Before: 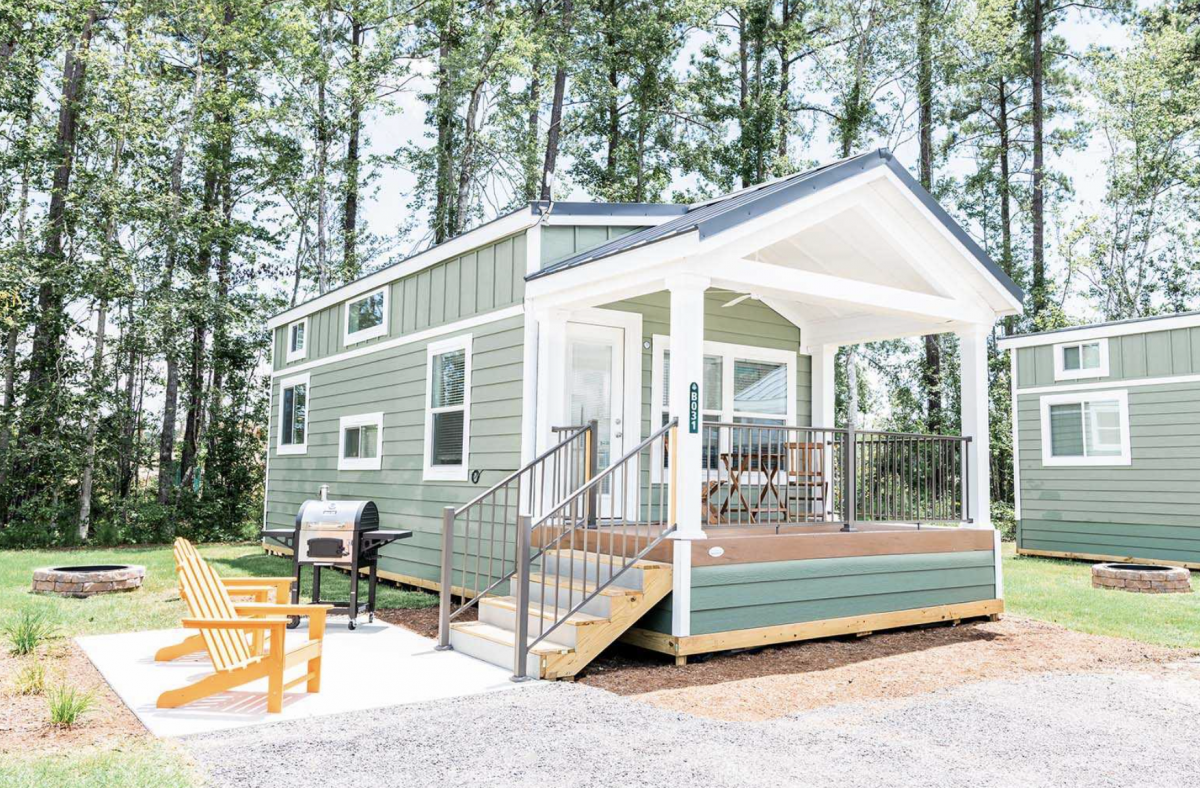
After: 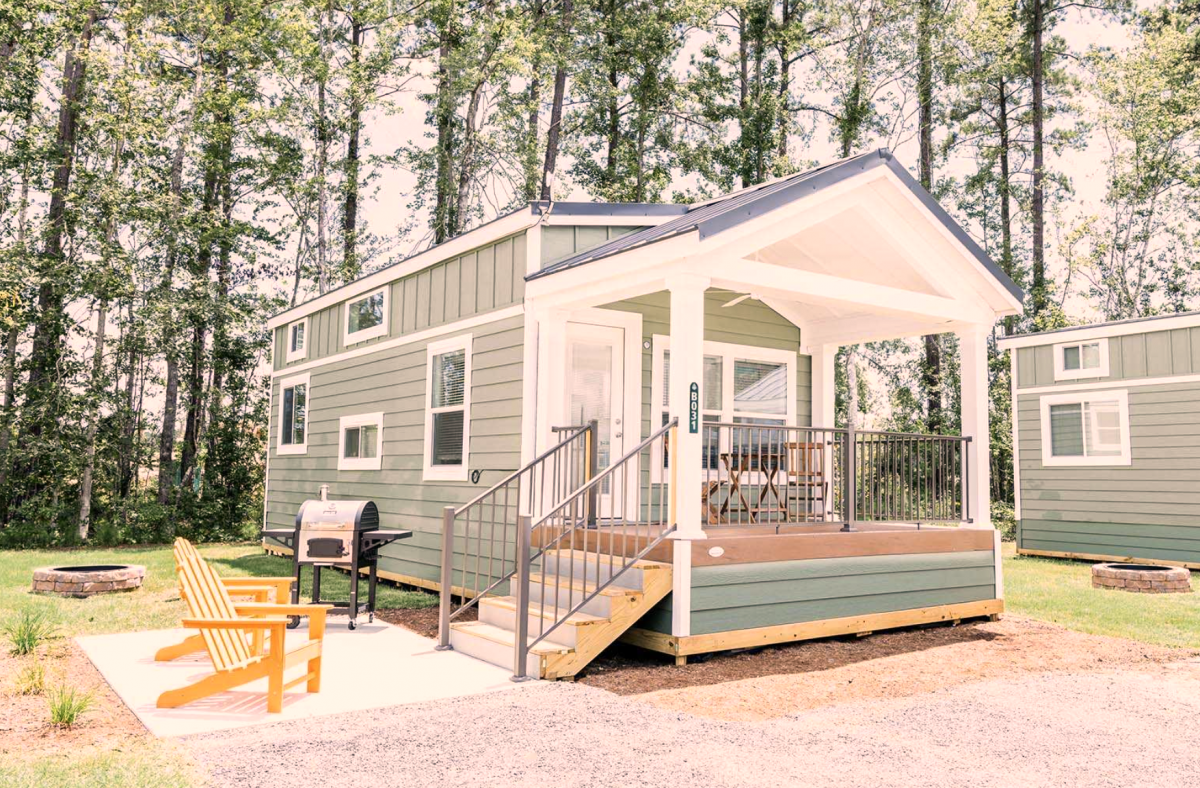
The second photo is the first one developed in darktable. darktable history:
color correction: highlights a* 11.64, highlights b* 11.81
